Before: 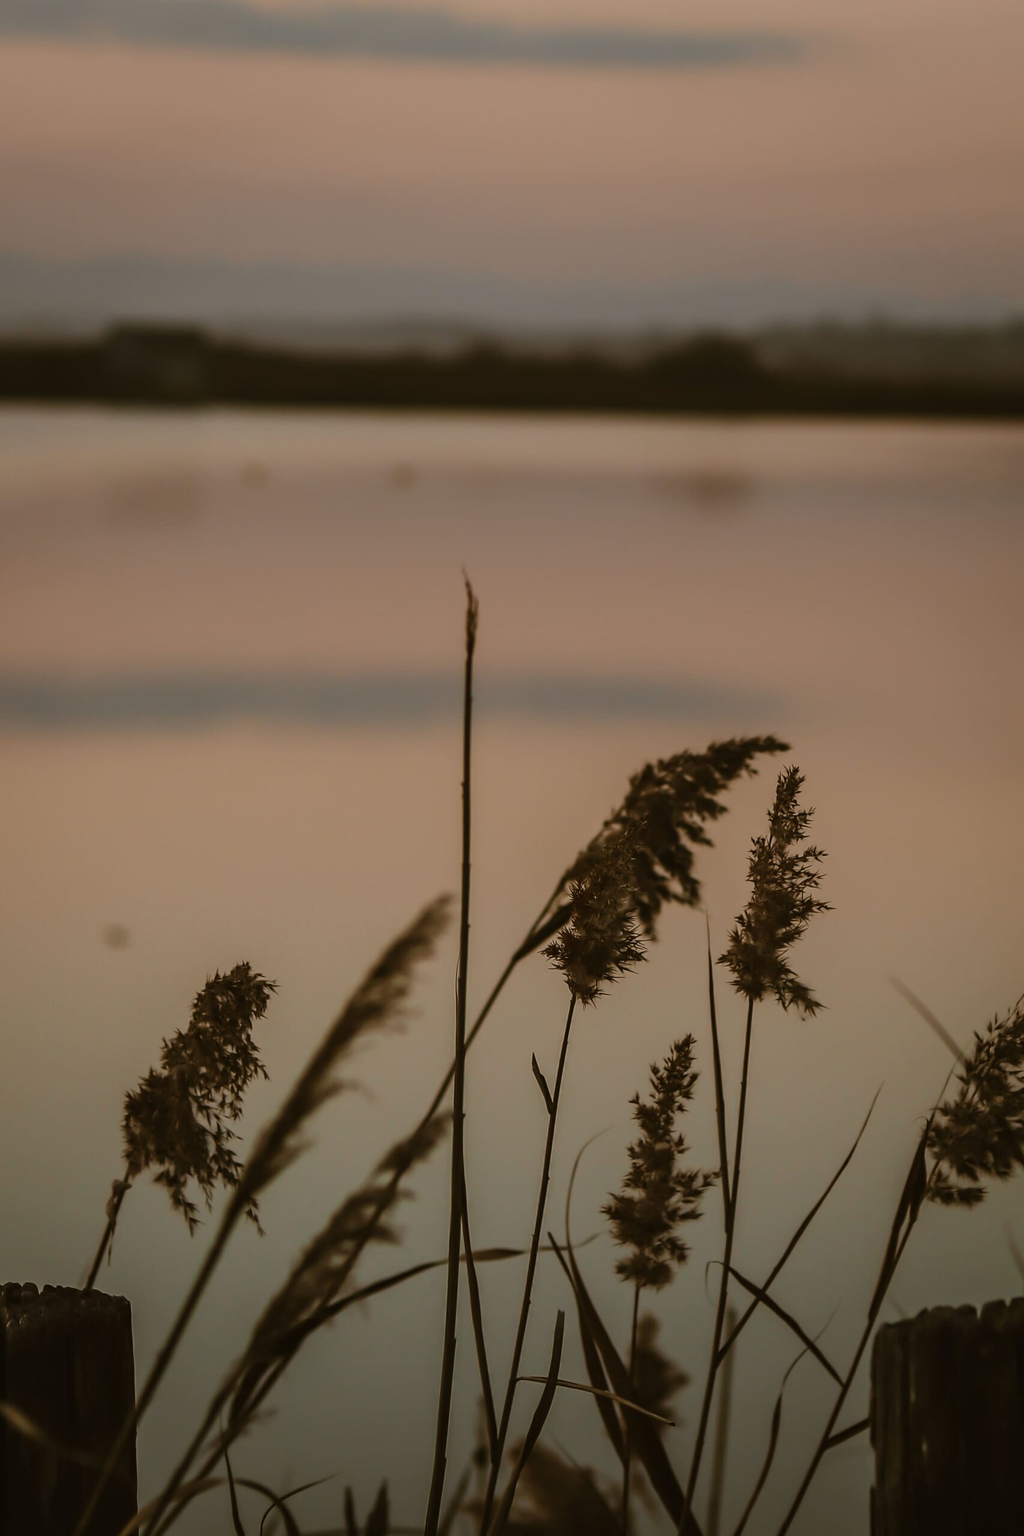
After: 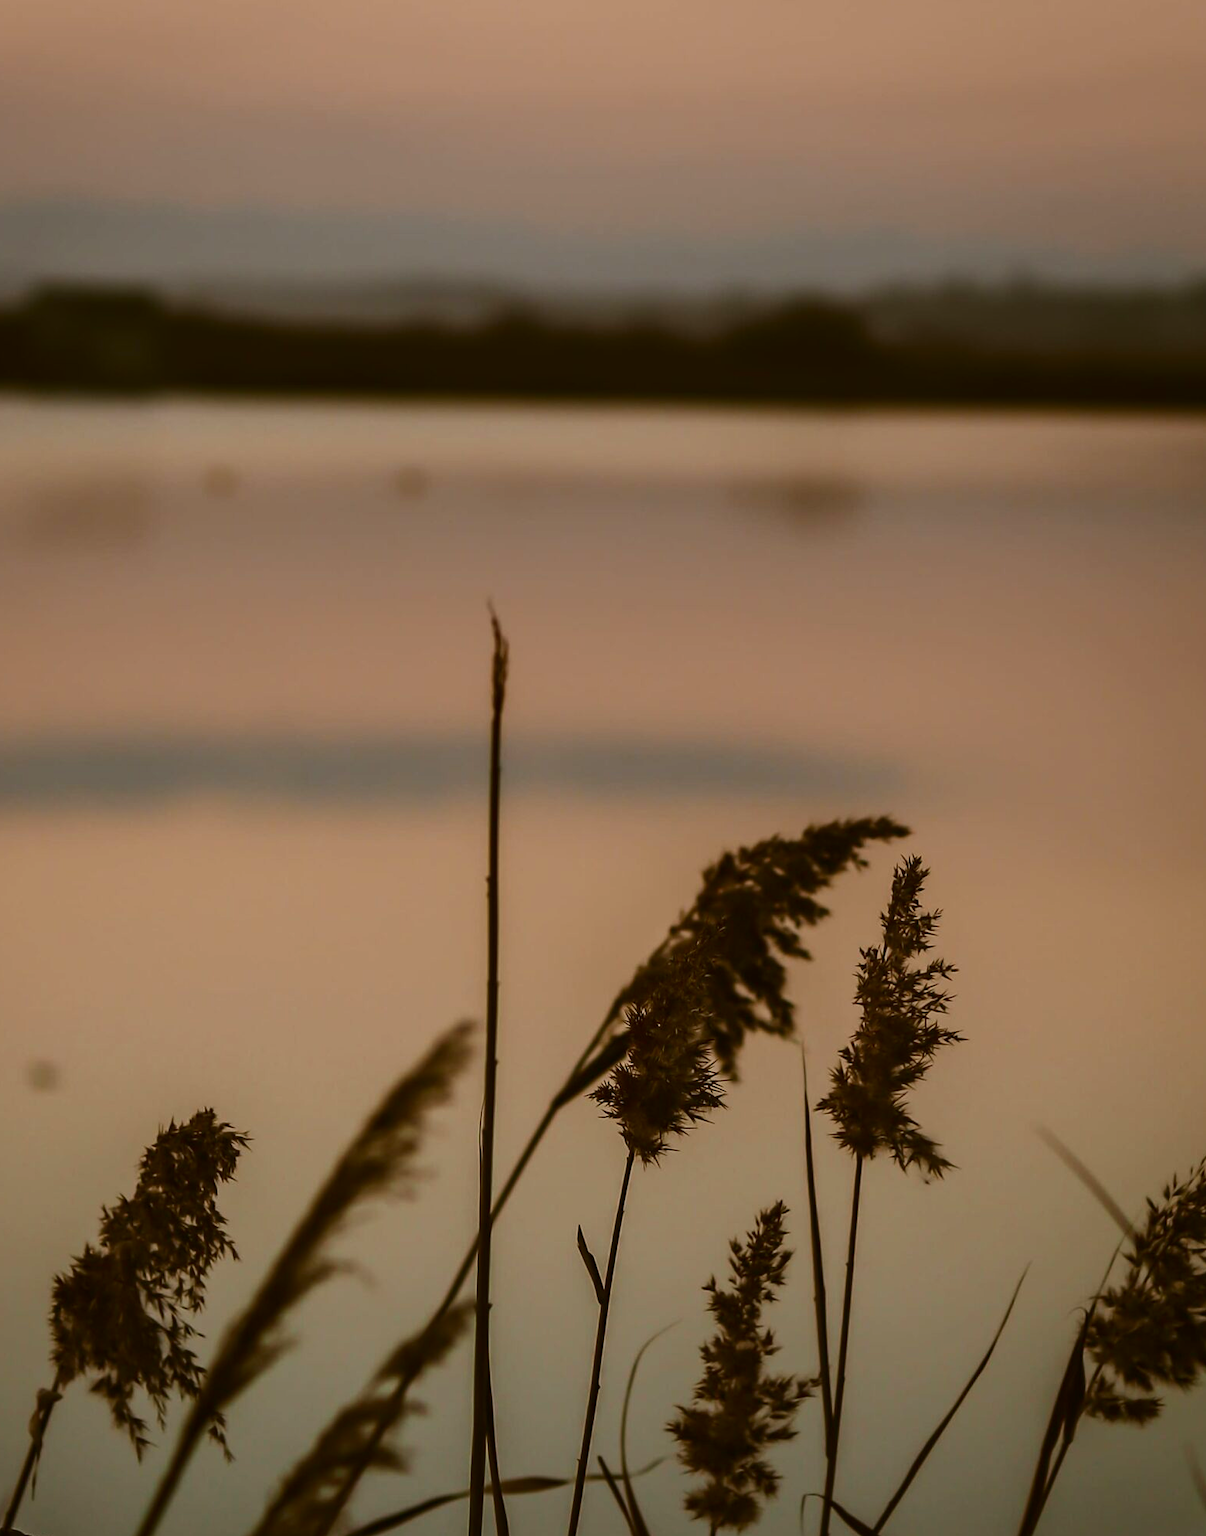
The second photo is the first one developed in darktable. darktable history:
contrast brightness saturation: contrast 0.18, saturation 0.3
crop: left 8.155%, top 6.611%, bottom 15.385%
